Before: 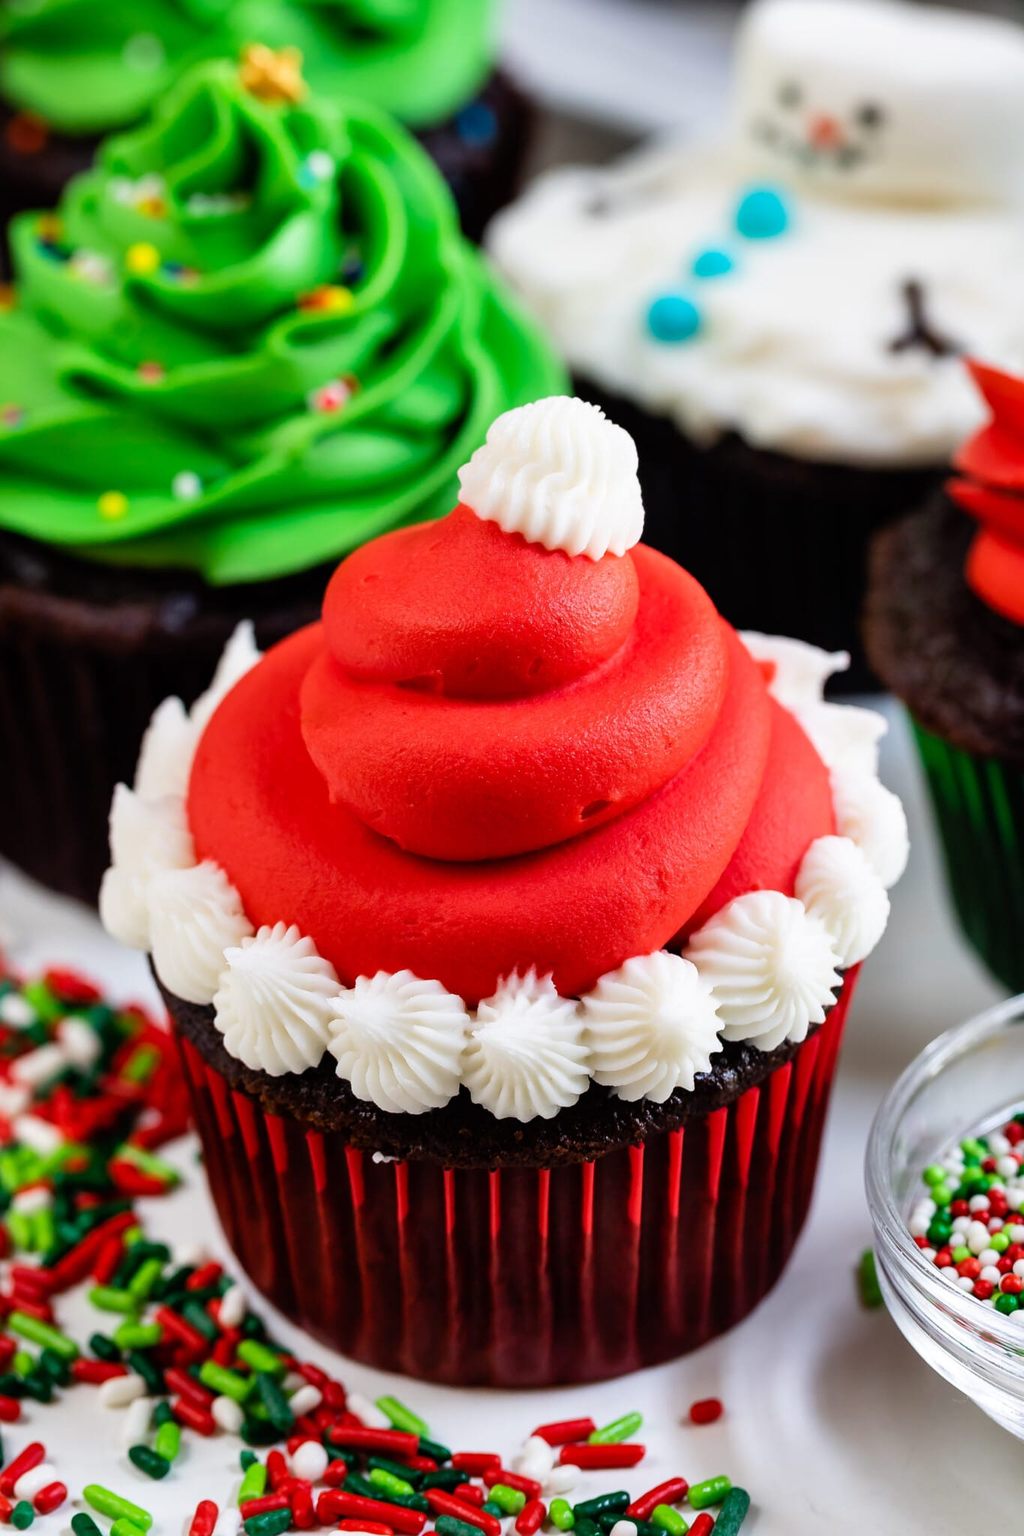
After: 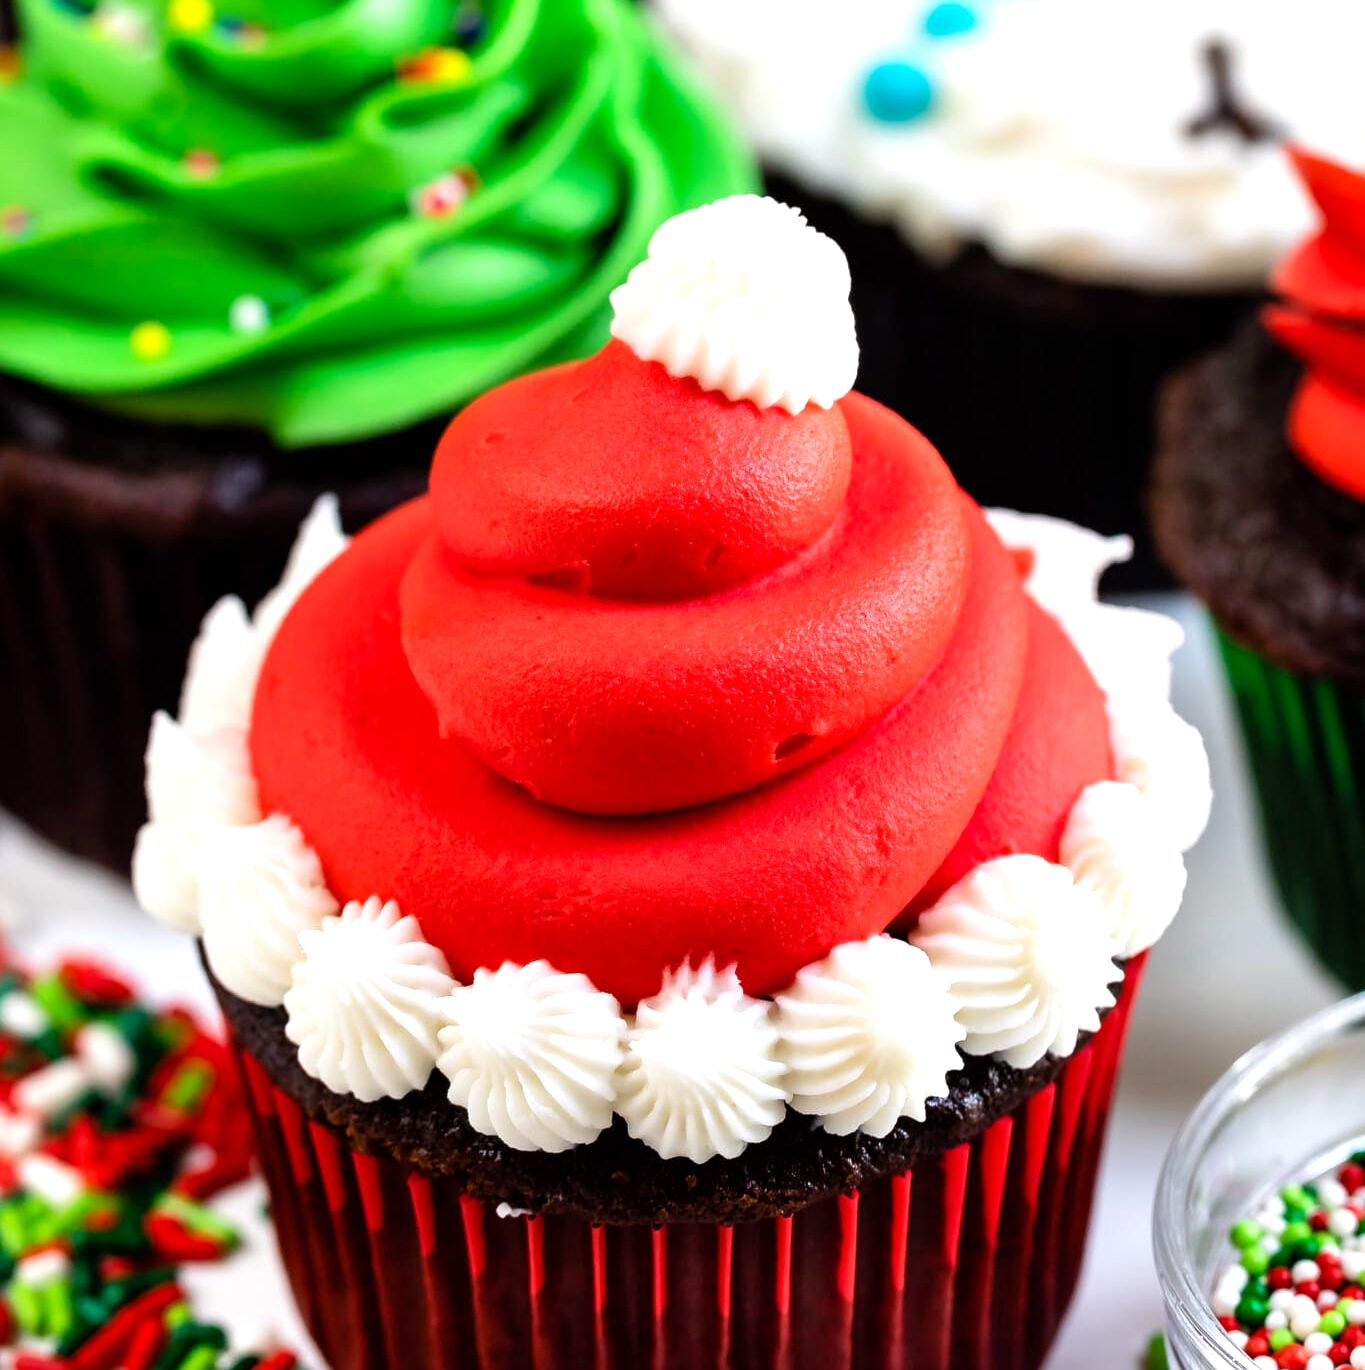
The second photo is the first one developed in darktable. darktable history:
exposure: black level correction 0.001, exposure 0.498 EV, compensate highlight preservation false
tone equalizer: edges refinement/feathering 500, mask exposure compensation -1.57 EV, preserve details no
crop: top 16.283%, bottom 16.788%
